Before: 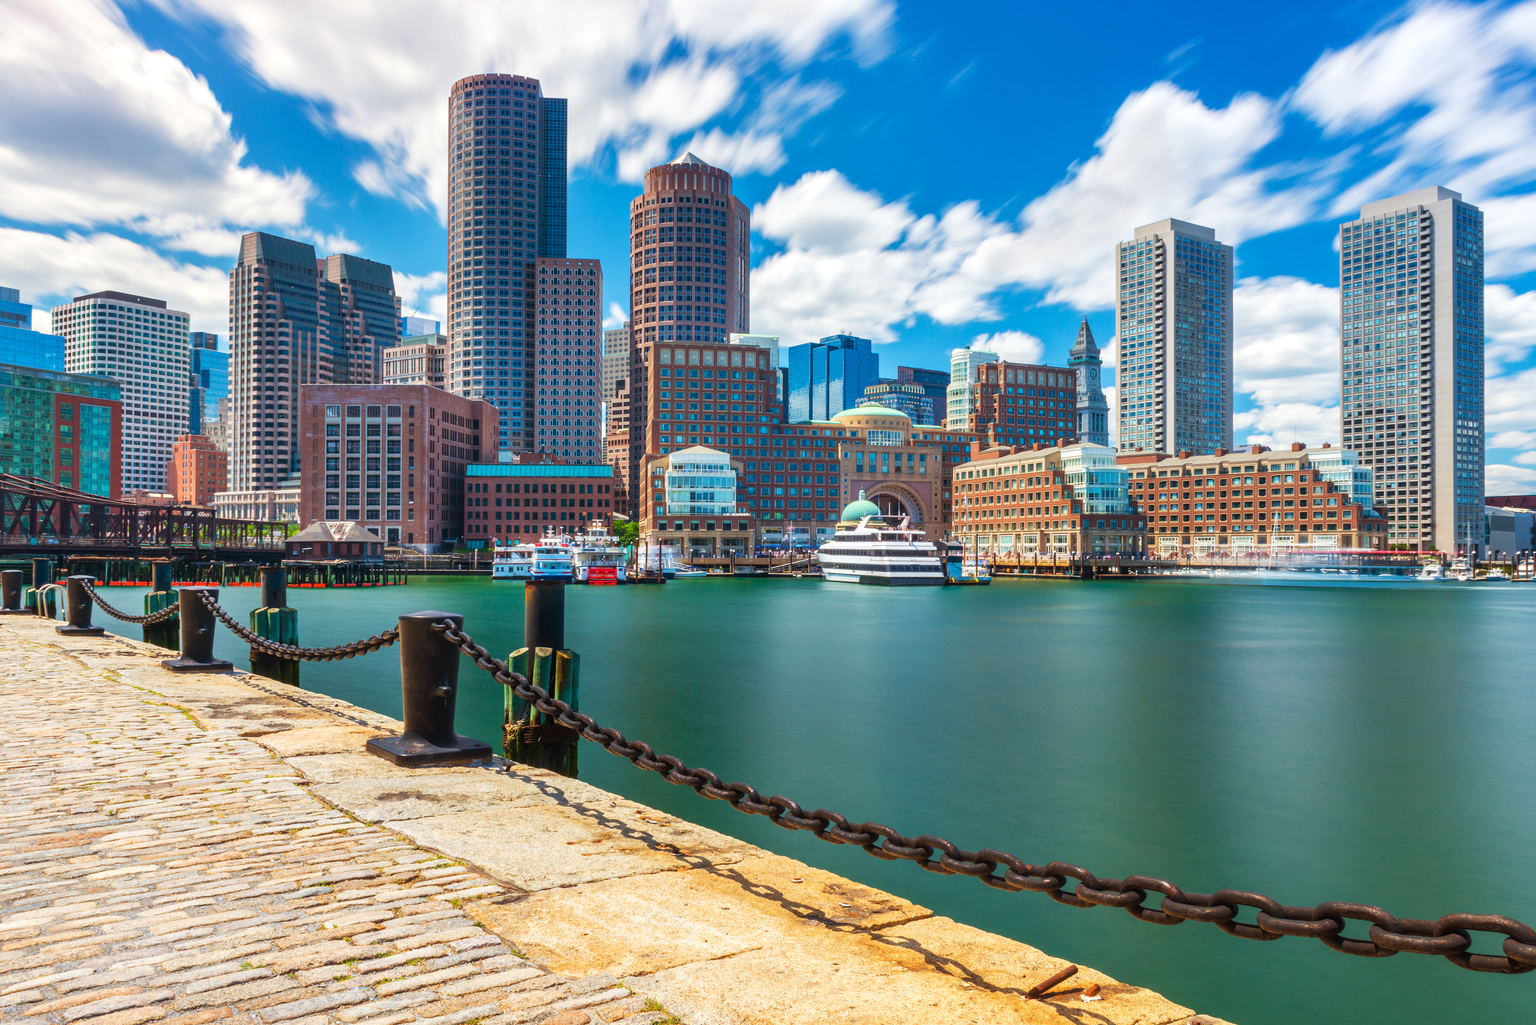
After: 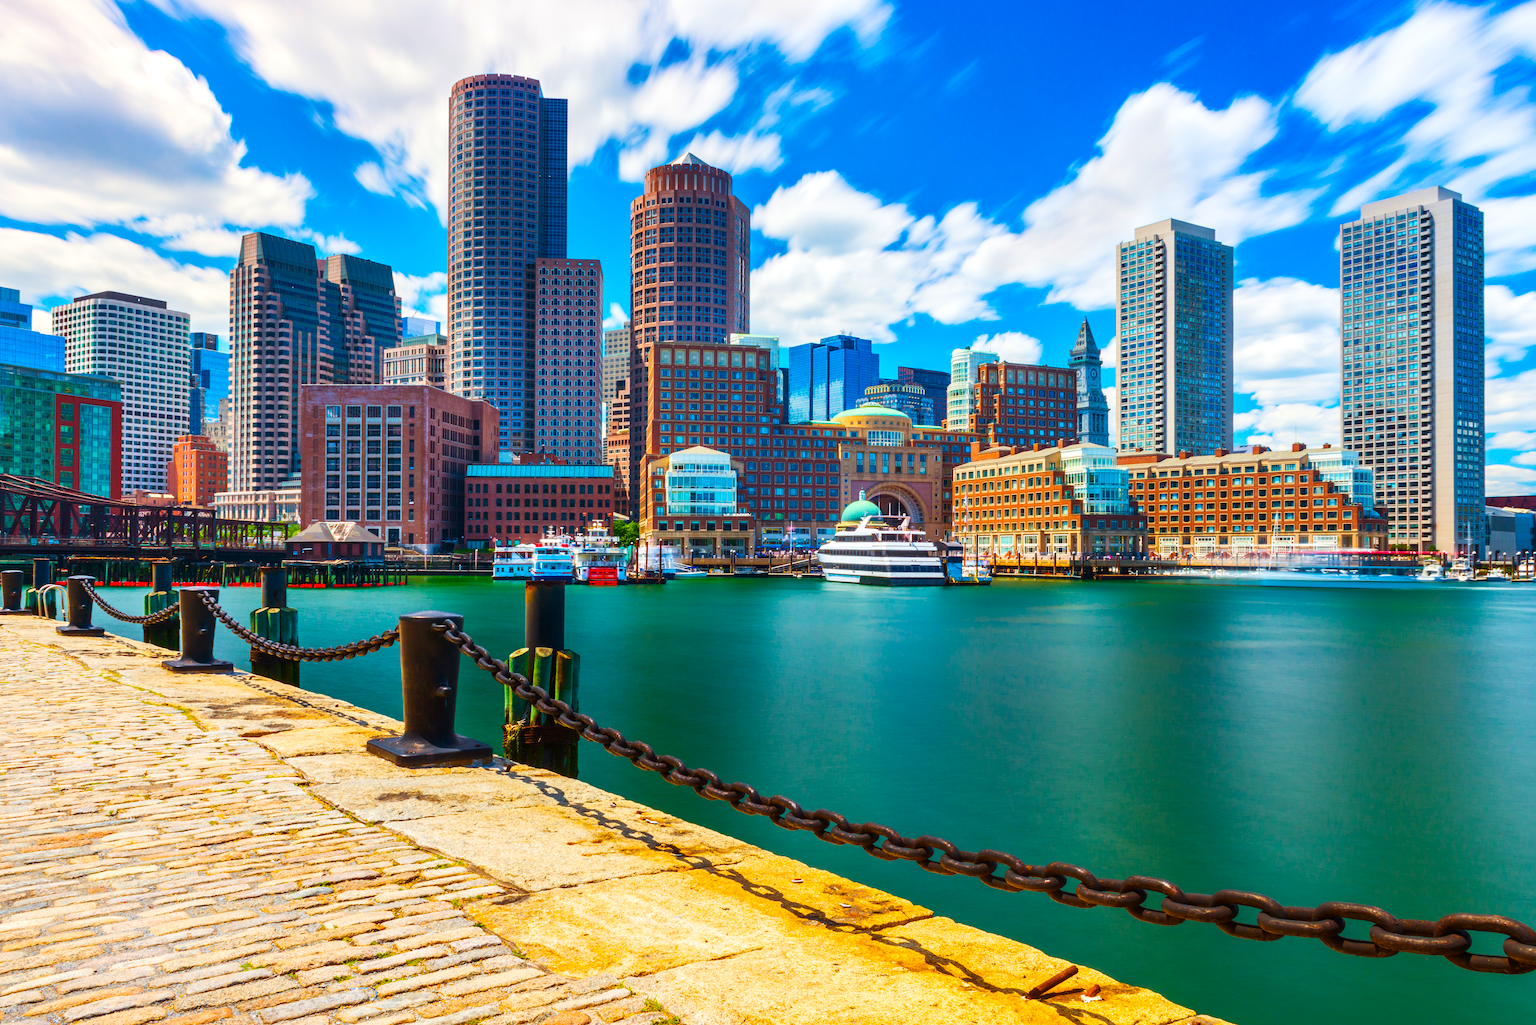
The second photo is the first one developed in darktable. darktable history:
contrast brightness saturation: contrast 0.15, brightness -0.01, saturation 0.1
color balance rgb: linear chroma grading › global chroma 15%, perceptual saturation grading › global saturation 30%
